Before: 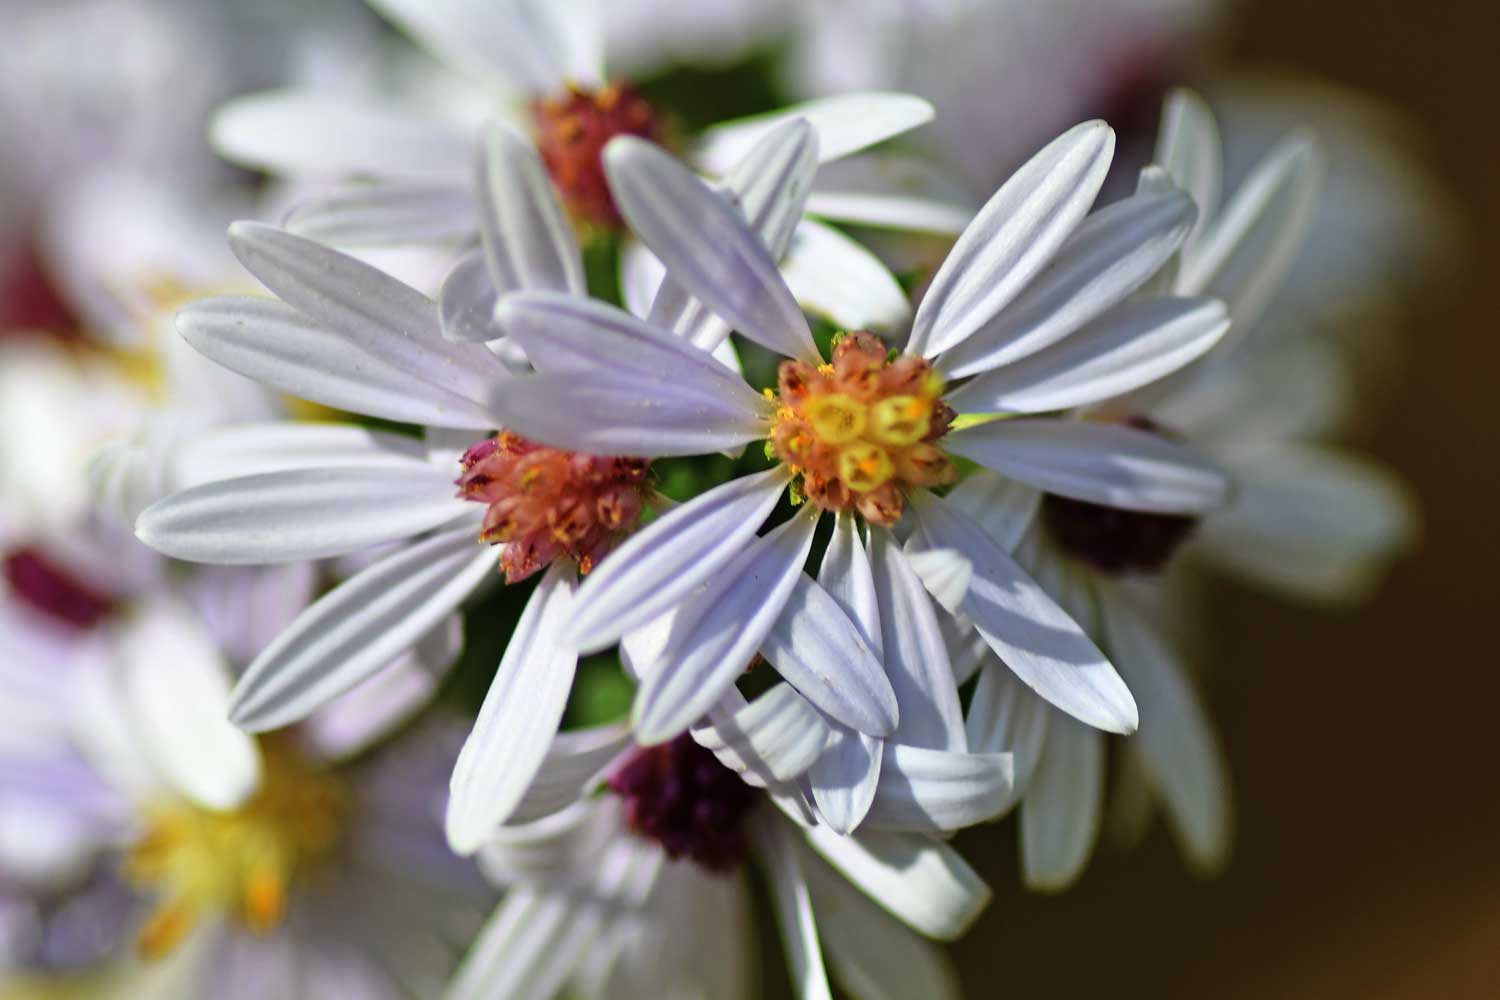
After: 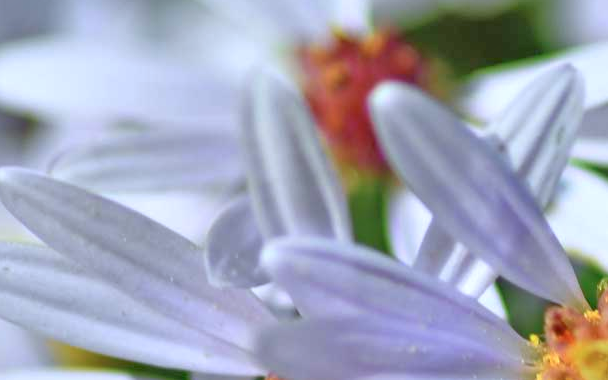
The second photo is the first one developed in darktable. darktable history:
exposure: black level correction 0.001, compensate highlight preservation false
tone equalizer: -7 EV 0.152 EV, -6 EV 0.589 EV, -5 EV 1.12 EV, -4 EV 1.34 EV, -3 EV 1.14 EV, -2 EV 0.6 EV, -1 EV 0.151 EV
crop: left 15.629%, top 5.436%, right 43.831%, bottom 56.495%
color calibration: illuminant as shot in camera, x 0.37, y 0.382, temperature 4316.85 K
